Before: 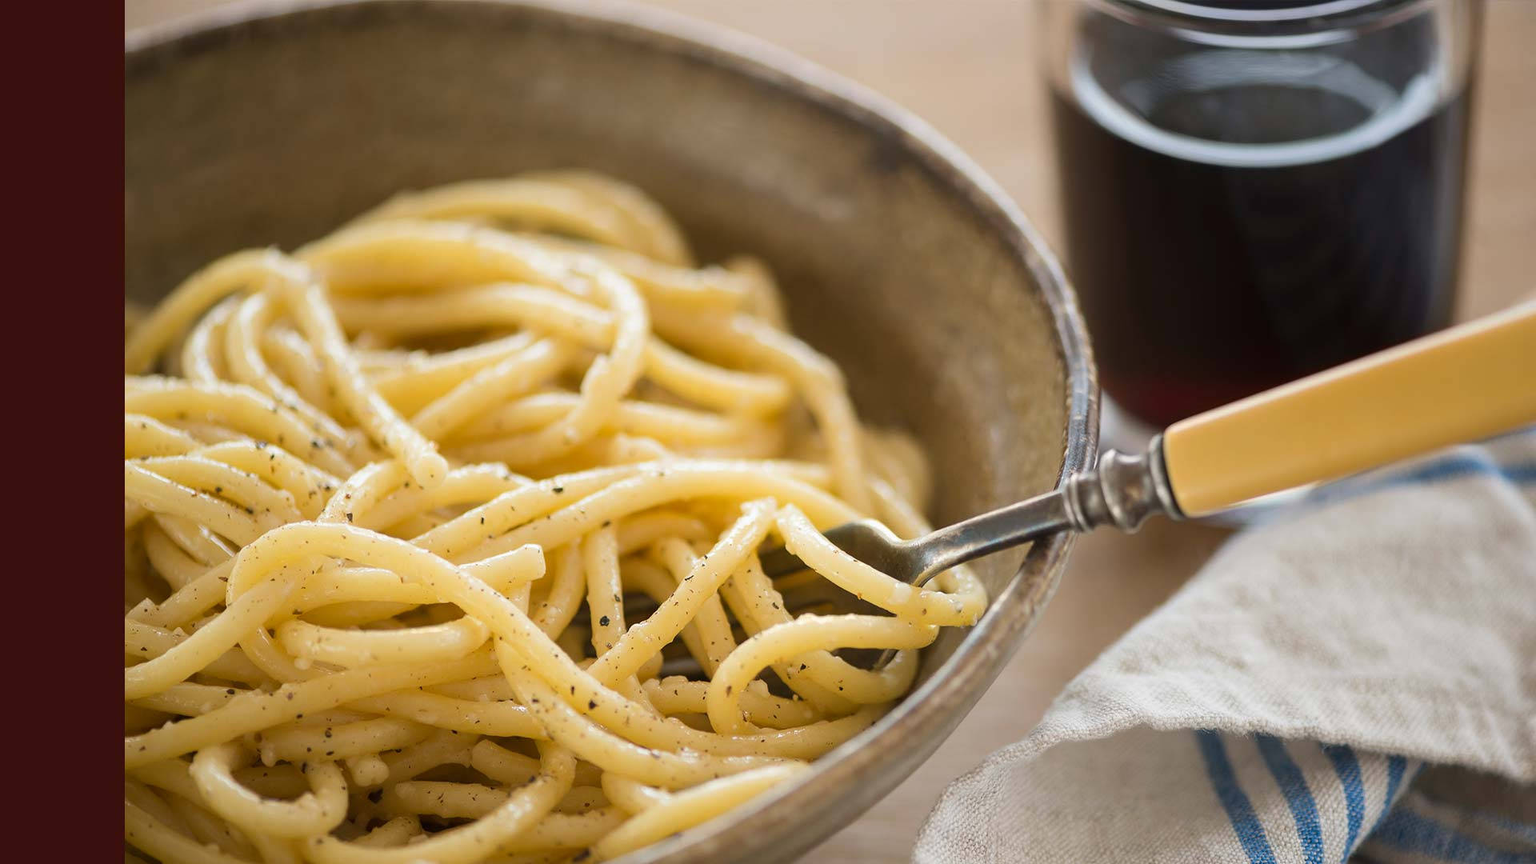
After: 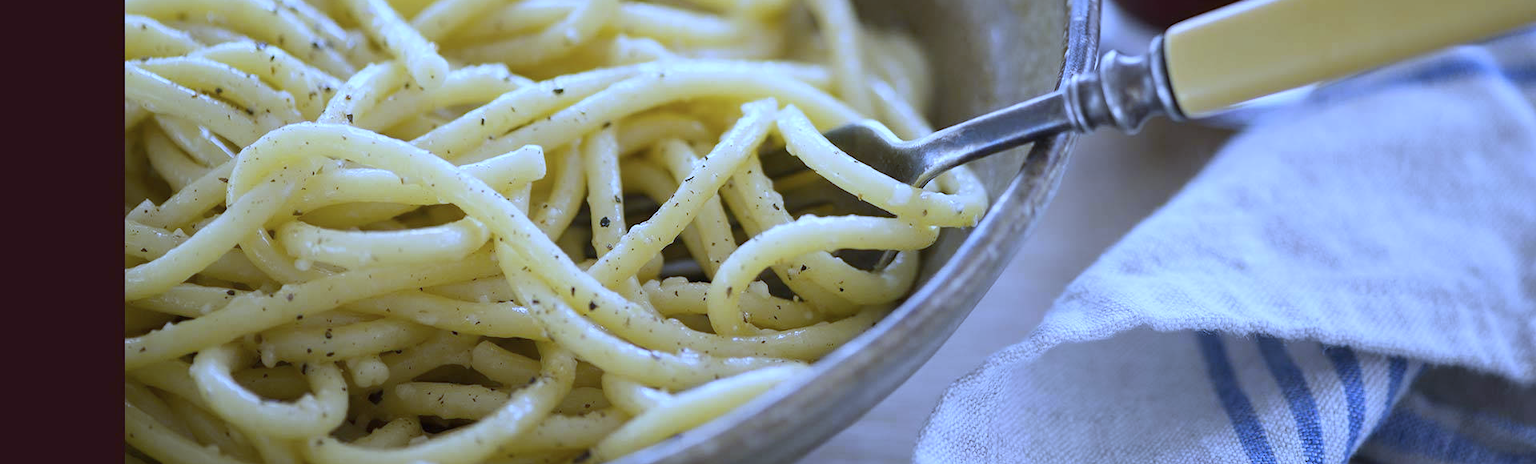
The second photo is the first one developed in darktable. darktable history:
white balance: red 0.766, blue 1.537
color correction: saturation 0.85
crop and rotate: top 46.237%
